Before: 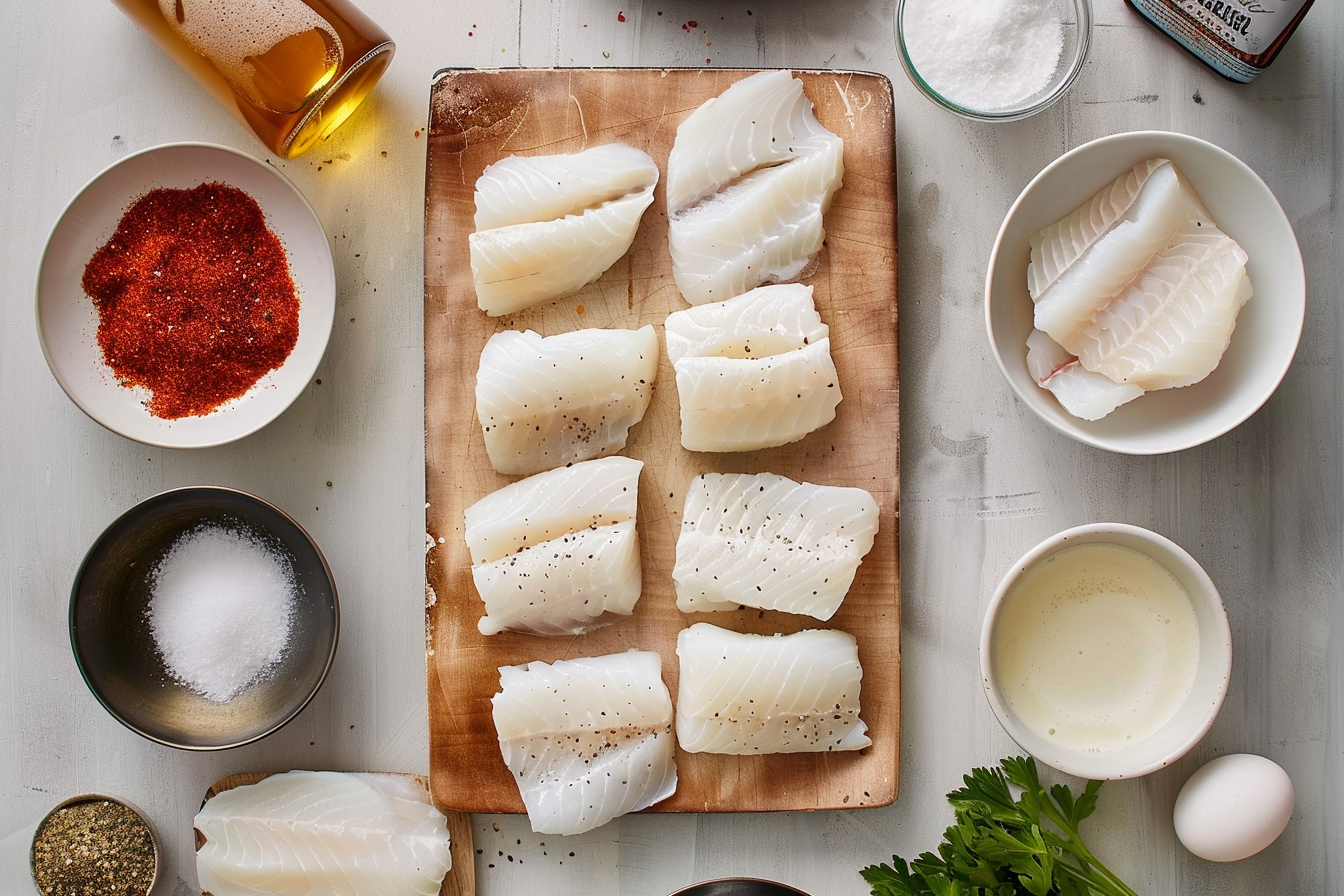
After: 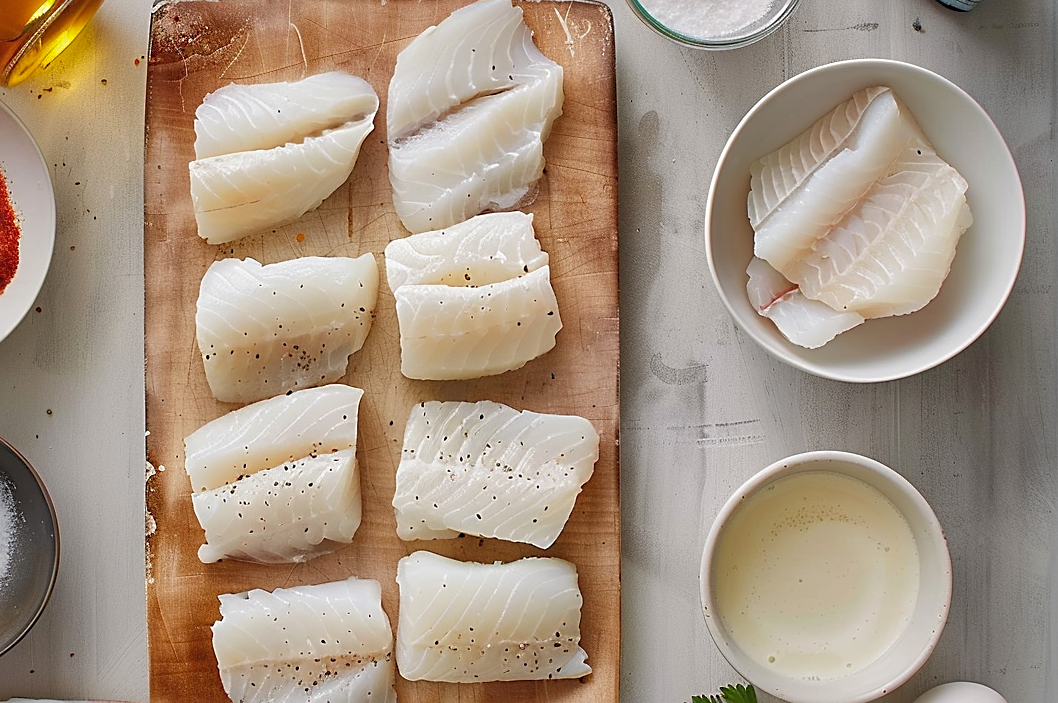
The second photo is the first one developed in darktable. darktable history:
crop and rotate: left 20.851%, top 8.049%, right 0.369%, bottom 13.467%
shadows and highlights: on, module defaults
sharpen: on, module defaults
